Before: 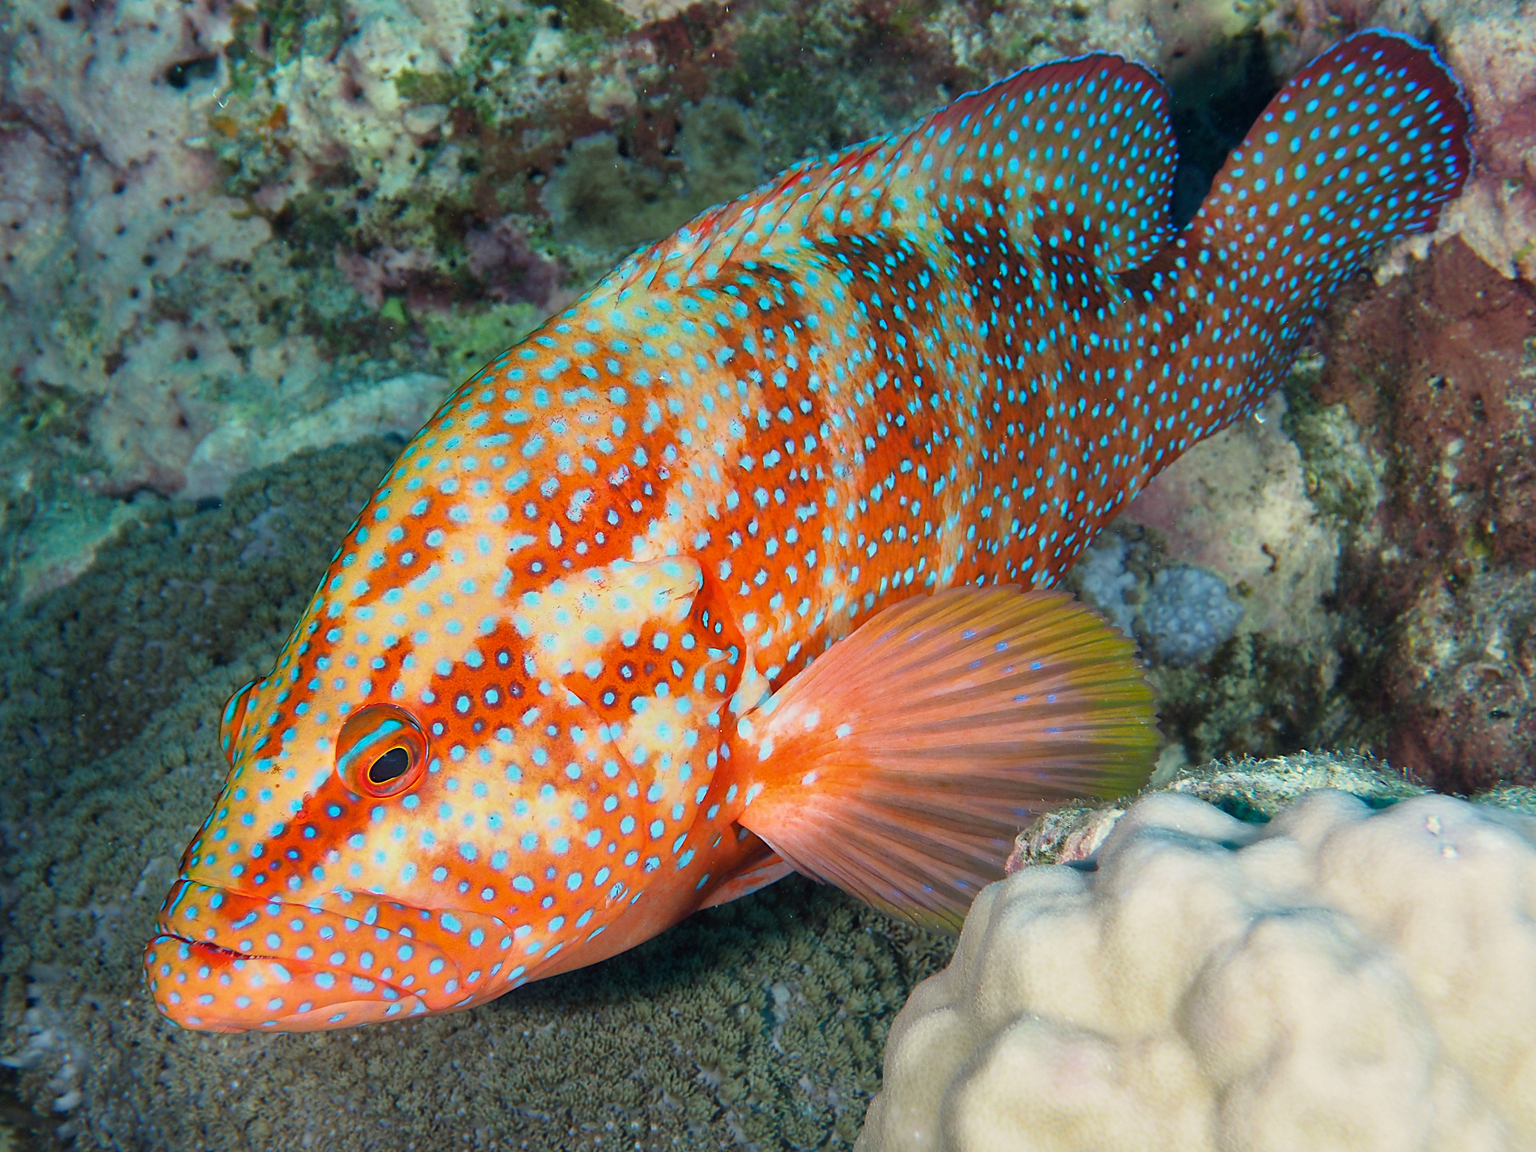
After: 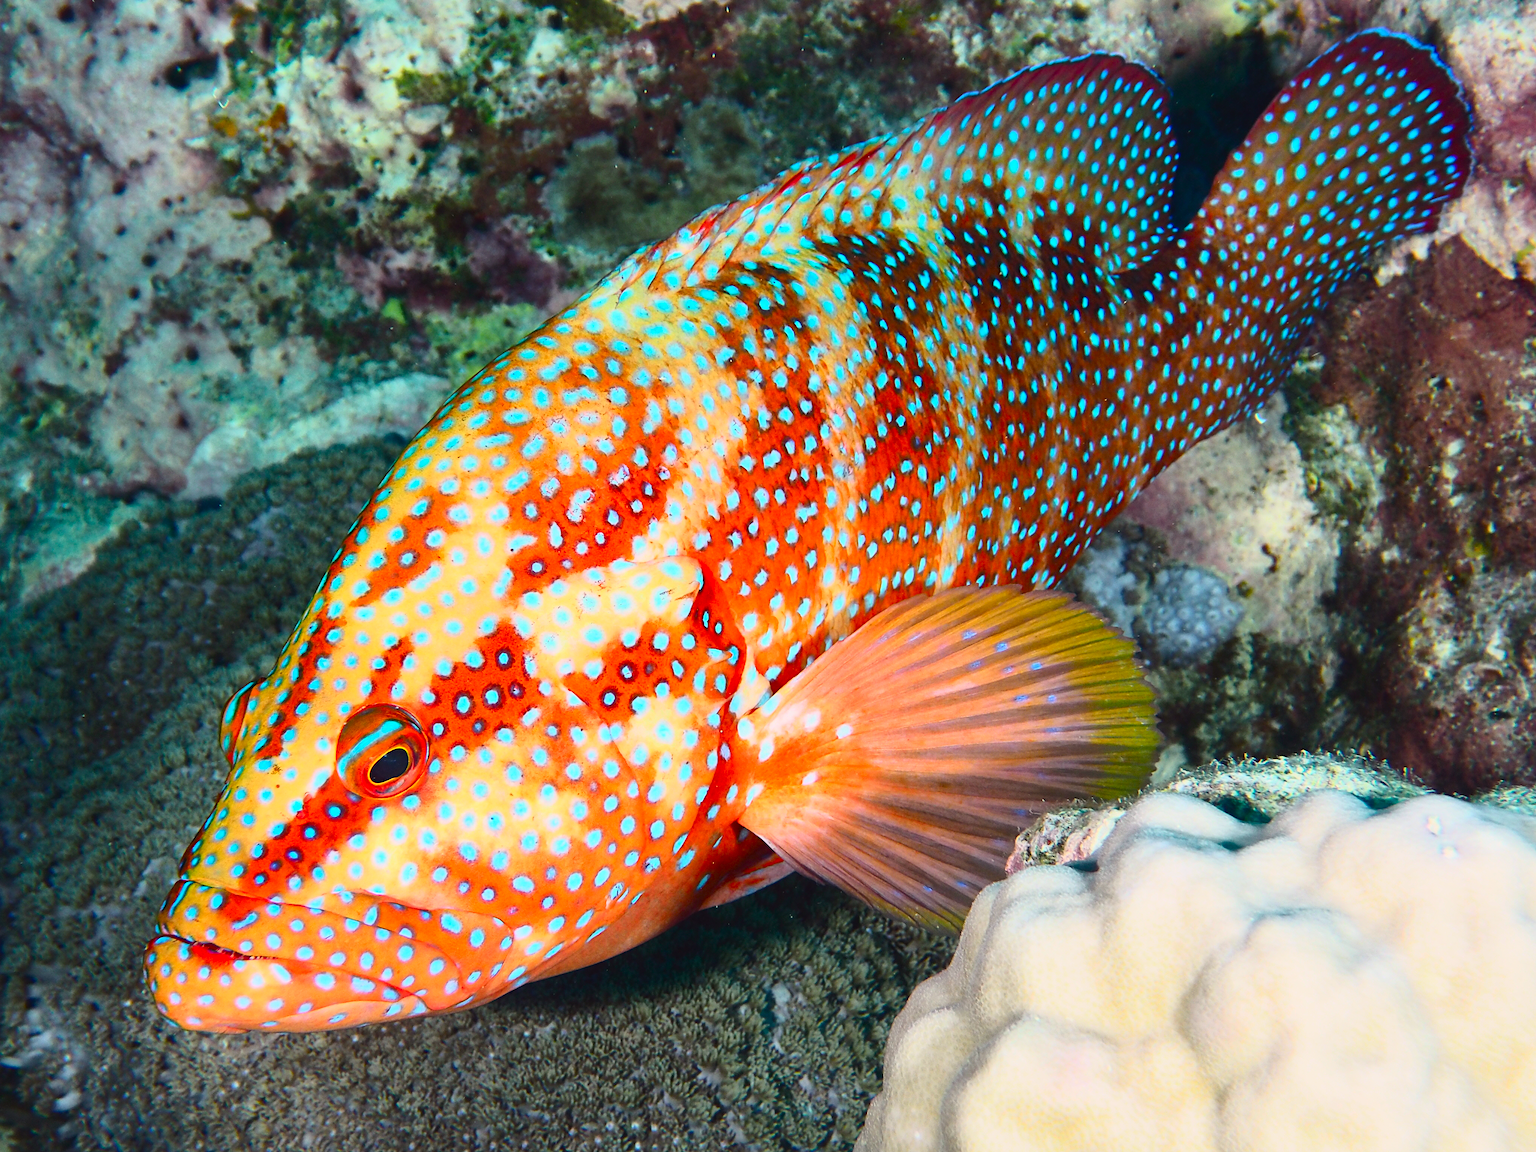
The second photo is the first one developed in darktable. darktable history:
tone curve: curves: ch0 [(0, 0.031) (0.145, 0.106) (0.319, 0.269) (0.495, 0.544) (0.707, 0.833) (0.859, 0.931) (1, 0.967)]; ch1 [(0, 0) (0.279, 0.218) (0.424, 0.411) (0.495, 0.504) (0.538, 0.55) (0.578, 0.595) (0.707, 0.778) (1, 1)]; ch2 [(0, 0) (0.125, 0.089) (0.353, 0.329) (0.436, 0.432) (0.552, 0.554) (0.615, 0.674) (1, 1)], color space Lab, independent channels, preserve colors none
